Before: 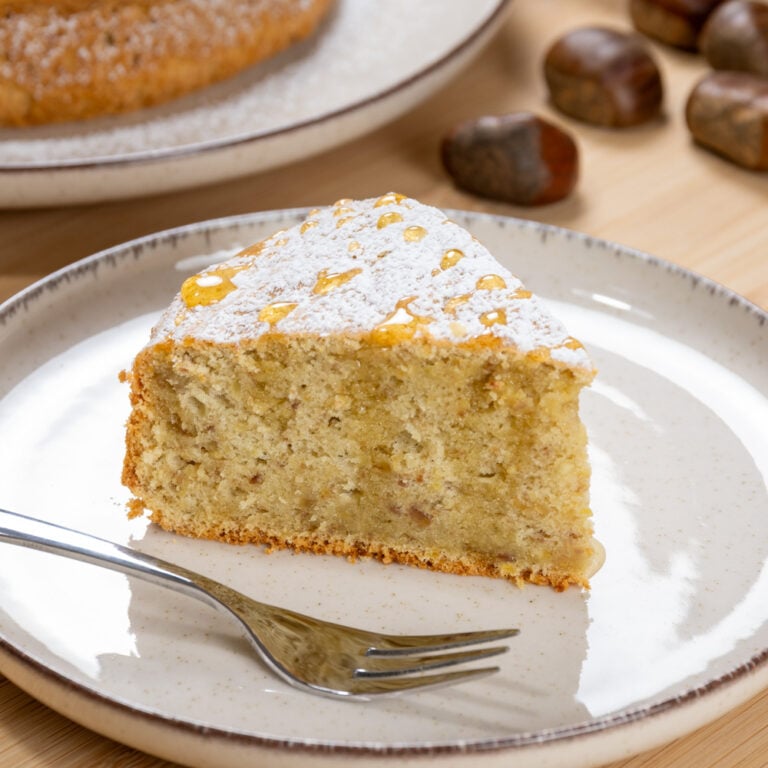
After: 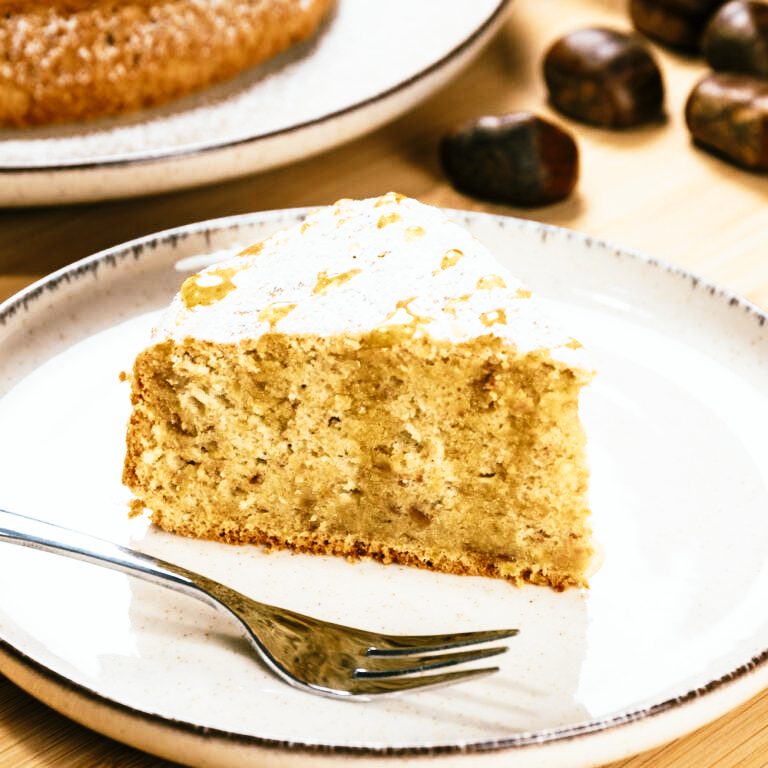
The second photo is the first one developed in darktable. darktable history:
tone curve: curves: ch0 [(0, 0) (0.003, 0.002) (0.011, 0.005) (0.025, 0.011) (0.044, 0.017) (0.069, 0.021) (0.1, 0.027) (0.136, 0.035) (0.177, 0.05) (0.224, 0.076) (0.277, 0.126) (0.335, 0.212) (0.399, 0.333) (0.468, 0.473) (0.543, 0.627) (0.623, 0.784) (0.709, 0.9) (0.801, 0.963) (0.898, 0.988) (1, 1)], preserve colors none
color look up table: target L [95.95, 68.89, 74.58, 58.76, 51.68, 65.63, 56.9, 59.02, 62.62, 54.89, 42.47, 27.99, 200.02, 73.53, 63.97, 55.35, 53.98, 47.22, 38.91, 50.84, 40.52, 31.5, 15.34, 5.643, 0.155, 84.44, 80.03, 70.54, 69.2, 44.59, 57.74, 50.17, 46.55, 47.75, 39.78, 36.25, 34.62, 38.98, 38.07, 25.01, 36.32, 17.11, 78.87, 58.72, 68.34, 56.71, 46.51, 33.6, 41.55], target a [-1.479, 2.154, 0.035, -18.63, -25.09, -1.71, -24.32, -16.03, -1.112, -18.65, -19.01, -19.54, 0, 11.46, 9.985, 9.771, 24.97, 25.66, 30.95, 19.83, 12.29, 19.48, -0.131, 8.792, 0.75, 2.121, 12.26, 15.73, -6.536, 39.73, 20.88, 31.93, 6.916, -5.949, 34.36, 29.71, 29.3, 1.072, -0.944, 21.13, 1.502, 34.88, -18.92, -17.43, -17.11, -15.5, -12.56, -8.405, -5.774], target b [19.88, 46.29, 30.23, -11.14, 27.95, 41.69, 19.43, 16.5, 6.644, -6.654, 11.91, 14.21, 0, 6.883, 26.59, 33.65, -1.395, 30.78, 33.71, 2.652, 29.28, 34.85, 5.855, 3.664, -0.567, -2.869, -7.969, -16.29, -17.09, -23.14, -18.2, -15.05, -11.88, -19.81, -24.83, 5.839, -10.73, -22.93, -19.45, -26.9, -21.06, -36.63, -15.19, -14.29, -7.516, -14.47, -8.544, -4.764, -15.22], num patches 49
